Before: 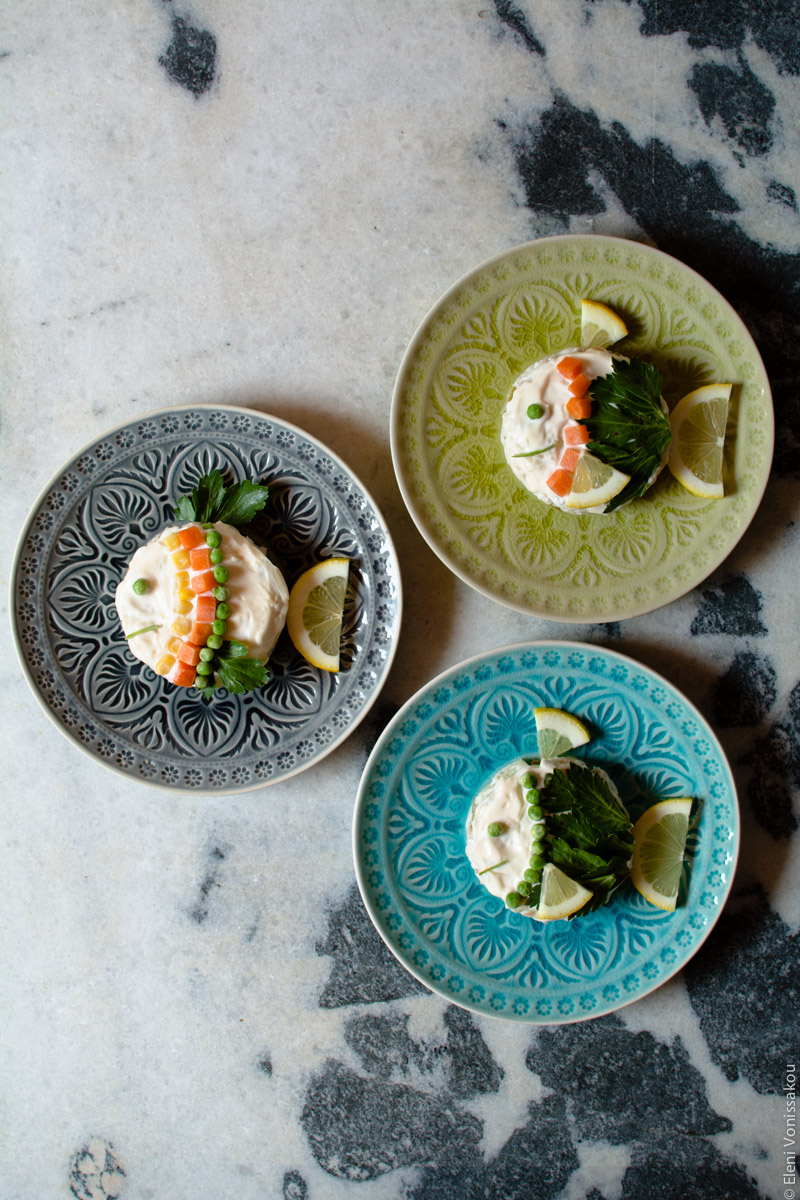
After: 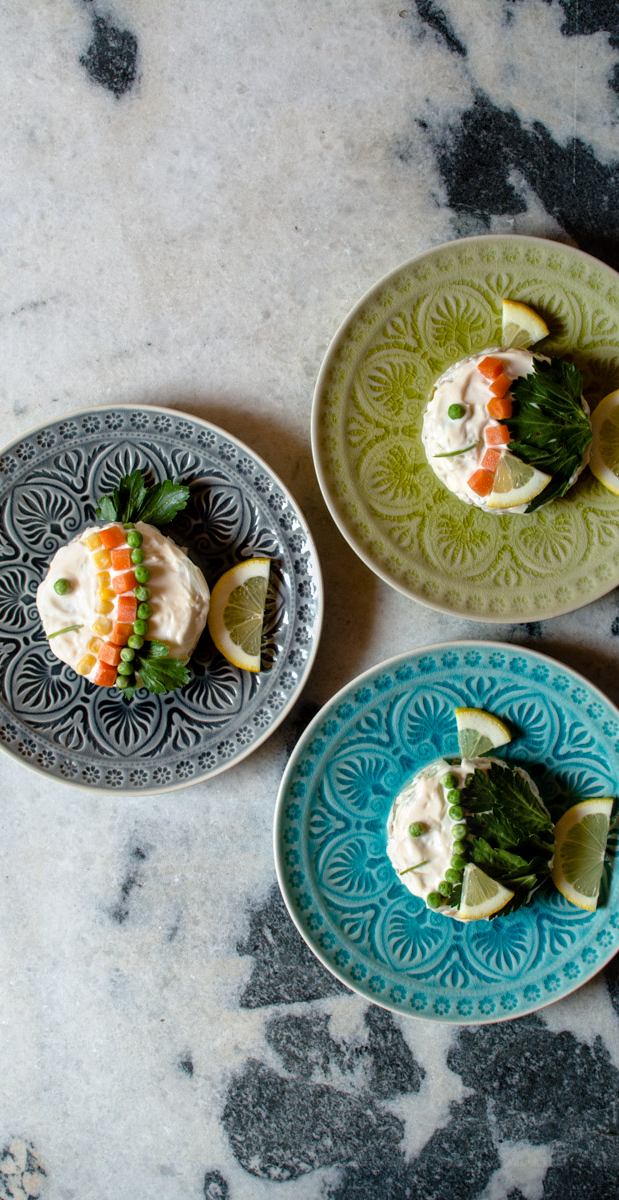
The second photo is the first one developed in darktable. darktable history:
tone equalizer: on, module defaults
local contrast: on, module defaults
crop: left 9.88%, right 12.664%
